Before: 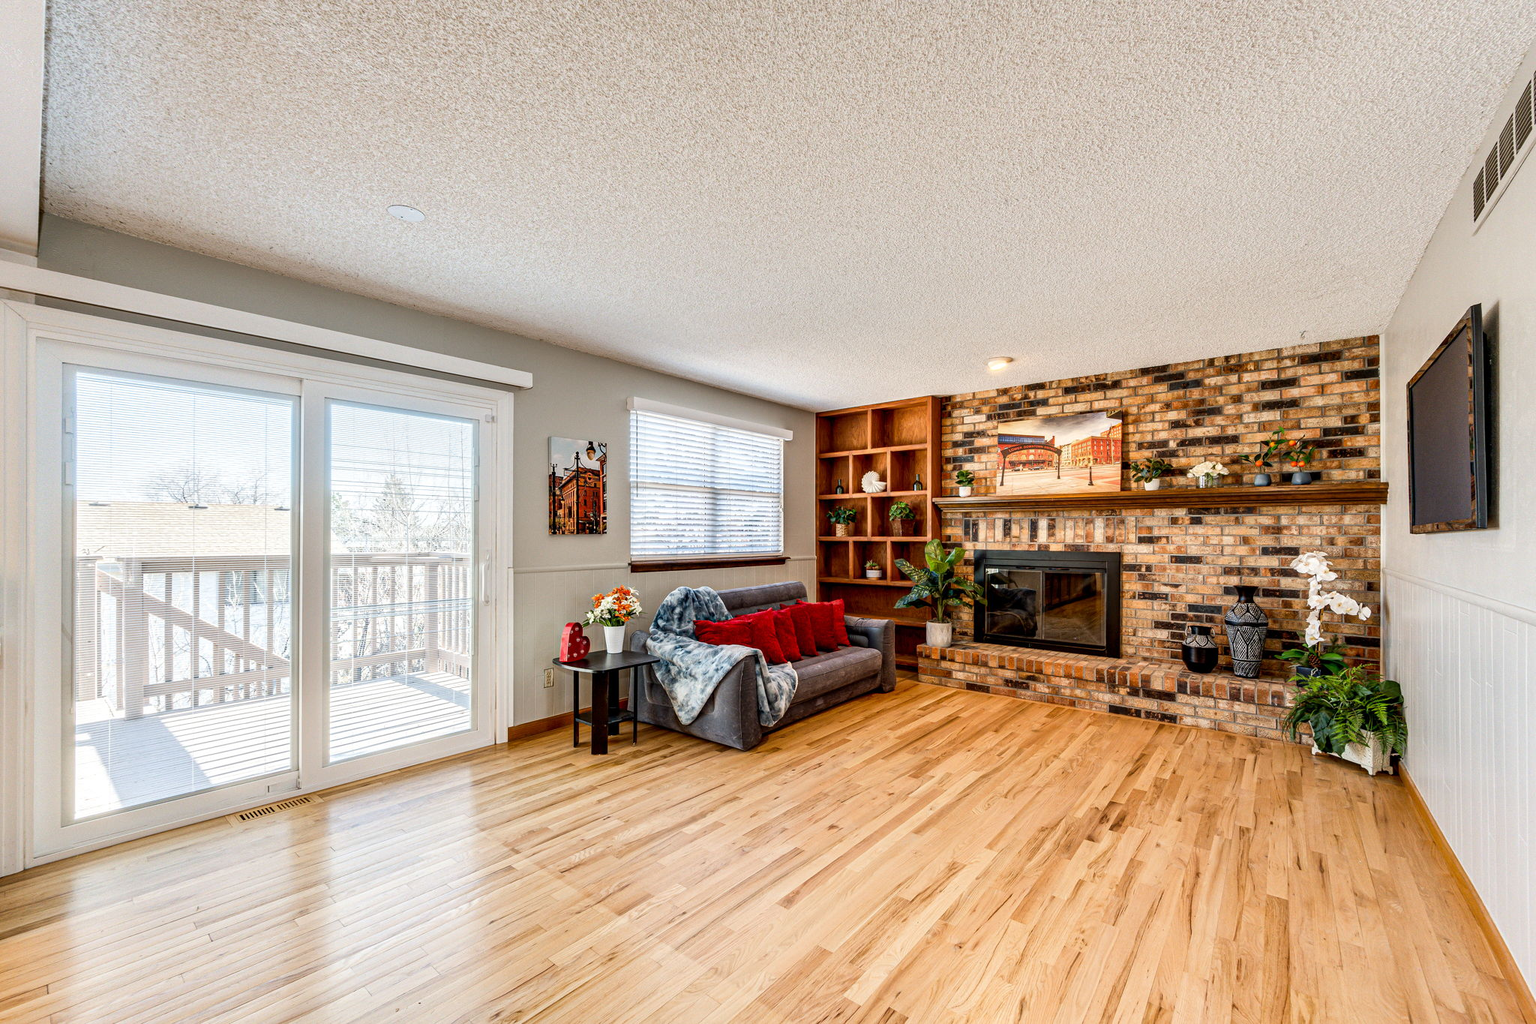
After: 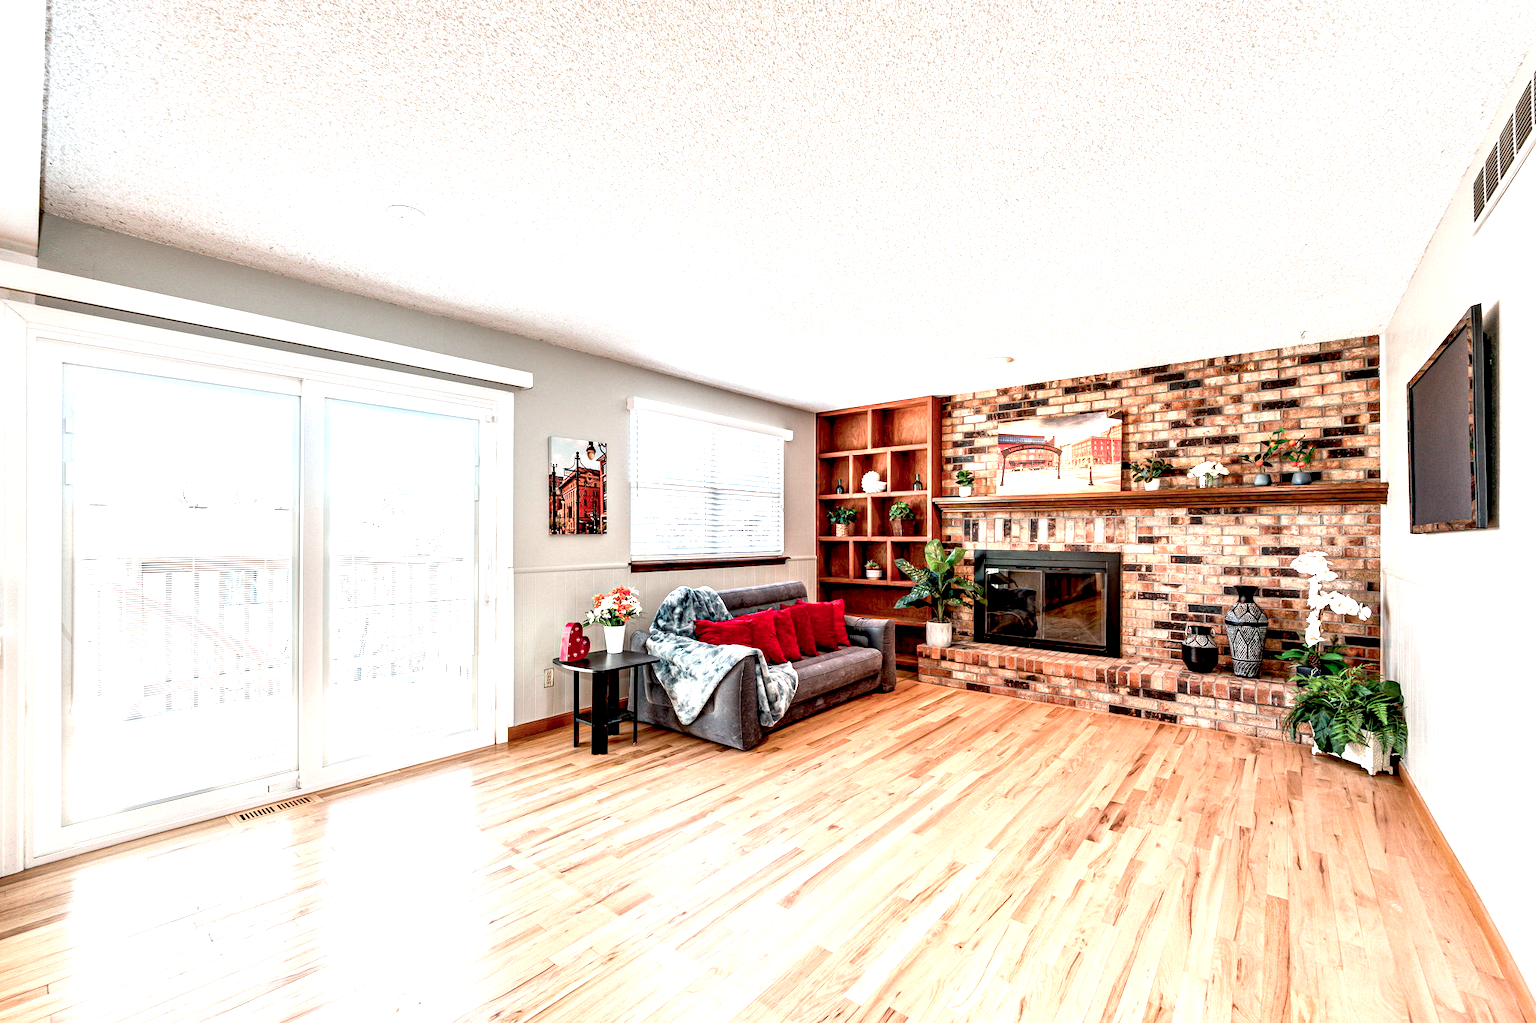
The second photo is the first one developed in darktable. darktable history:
exposure: black level correction 0.008, exposure 0.979 EV, compensate highlight preservation false
color contrast: blue-yellow contrast 0.62
